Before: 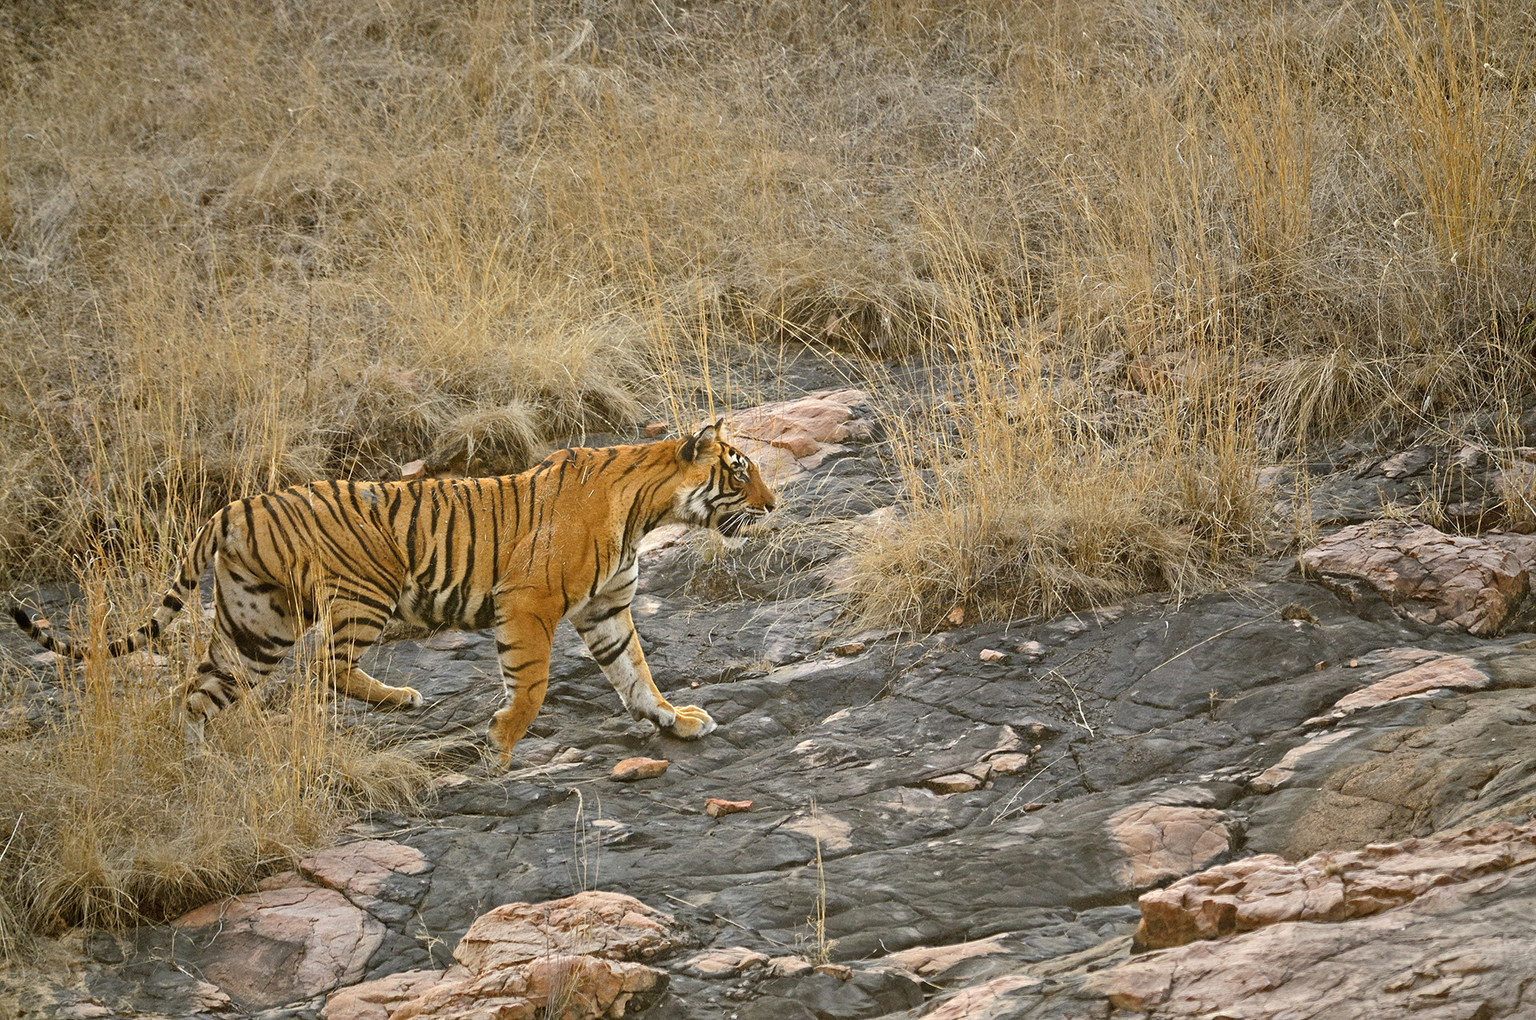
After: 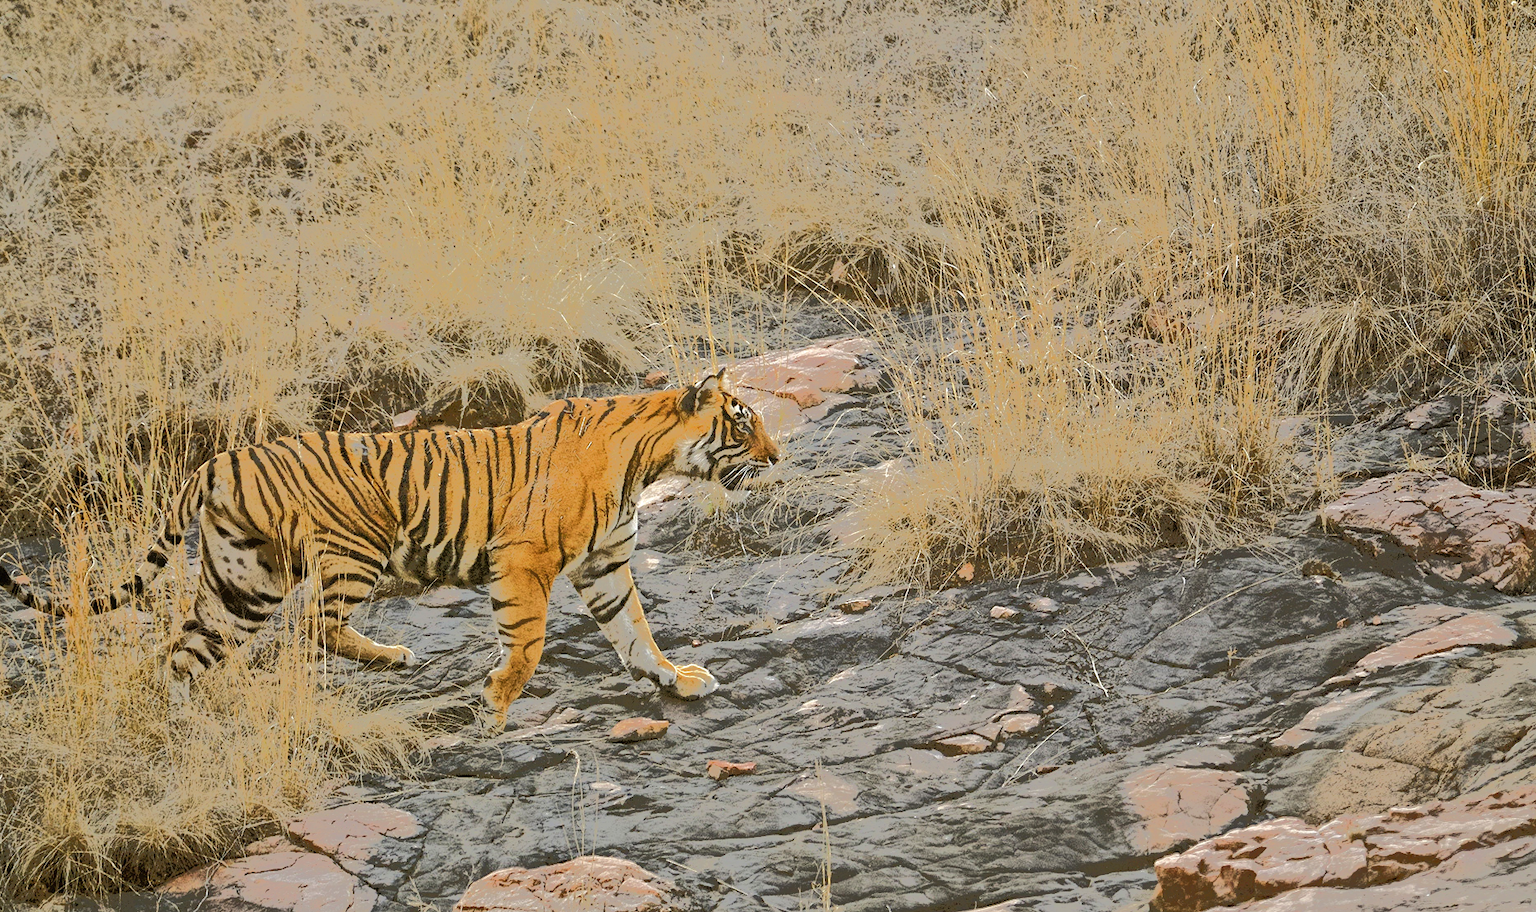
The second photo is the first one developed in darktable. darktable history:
crop: left 1.382%, top 6.176%, right 1.751%, bottom 7.215%
tone equalizer: -7 EV -0.652 EV, -6 EV 0.985 EV, -5 EV -0.484 EV, -4 EV 0.45 EV, -3 EV 0.438 EV, -2 EV 0.123 EV, -1 EV -0.141 EV, +0 EV -0.363 EV, edges refinement/feathering 500, mask exposure compensation -1.57 EV, preserve details no
